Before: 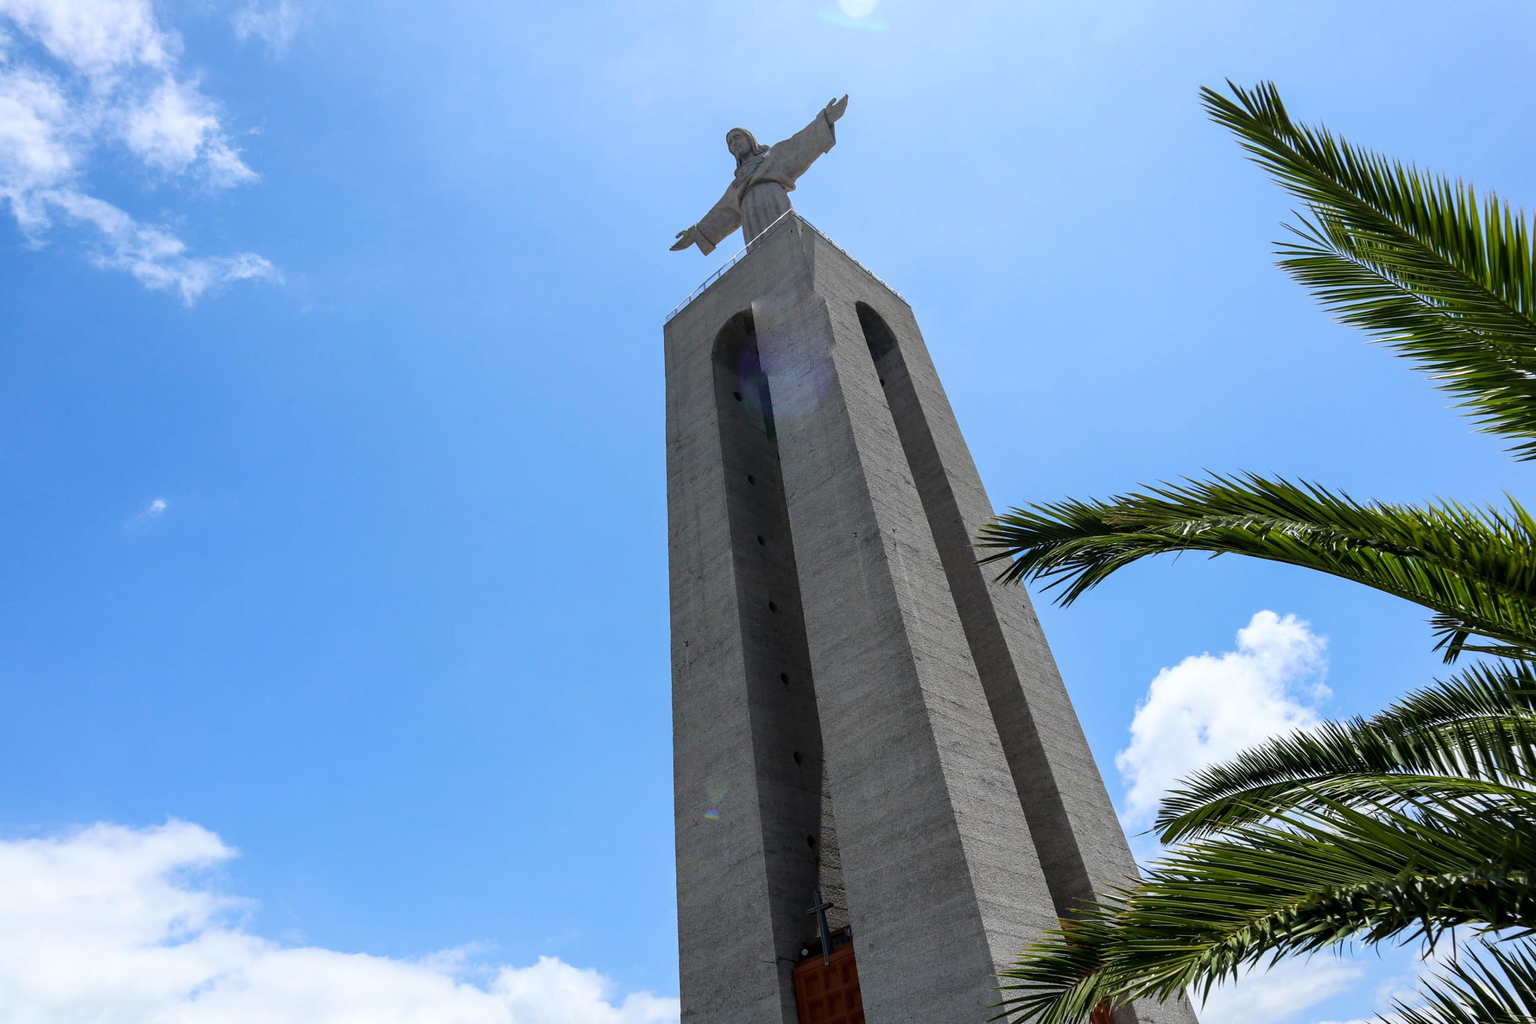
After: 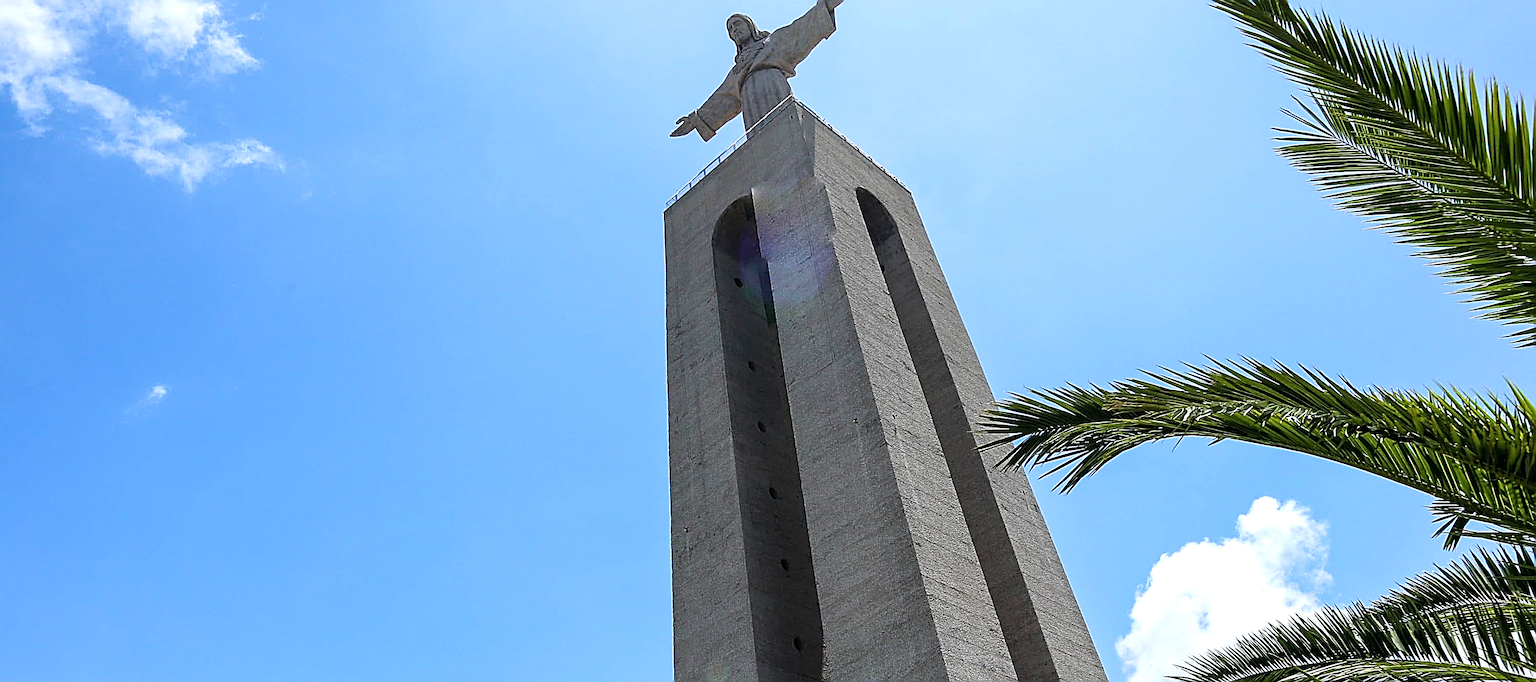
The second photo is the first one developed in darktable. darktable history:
crop: top 11.166%, bottom 22.168%
velvia: strength 15%
exposure: exposure 0.3 EV, compensate highlight preservation false
sharpen: amount 2
tone equalizer: on, module defaults
